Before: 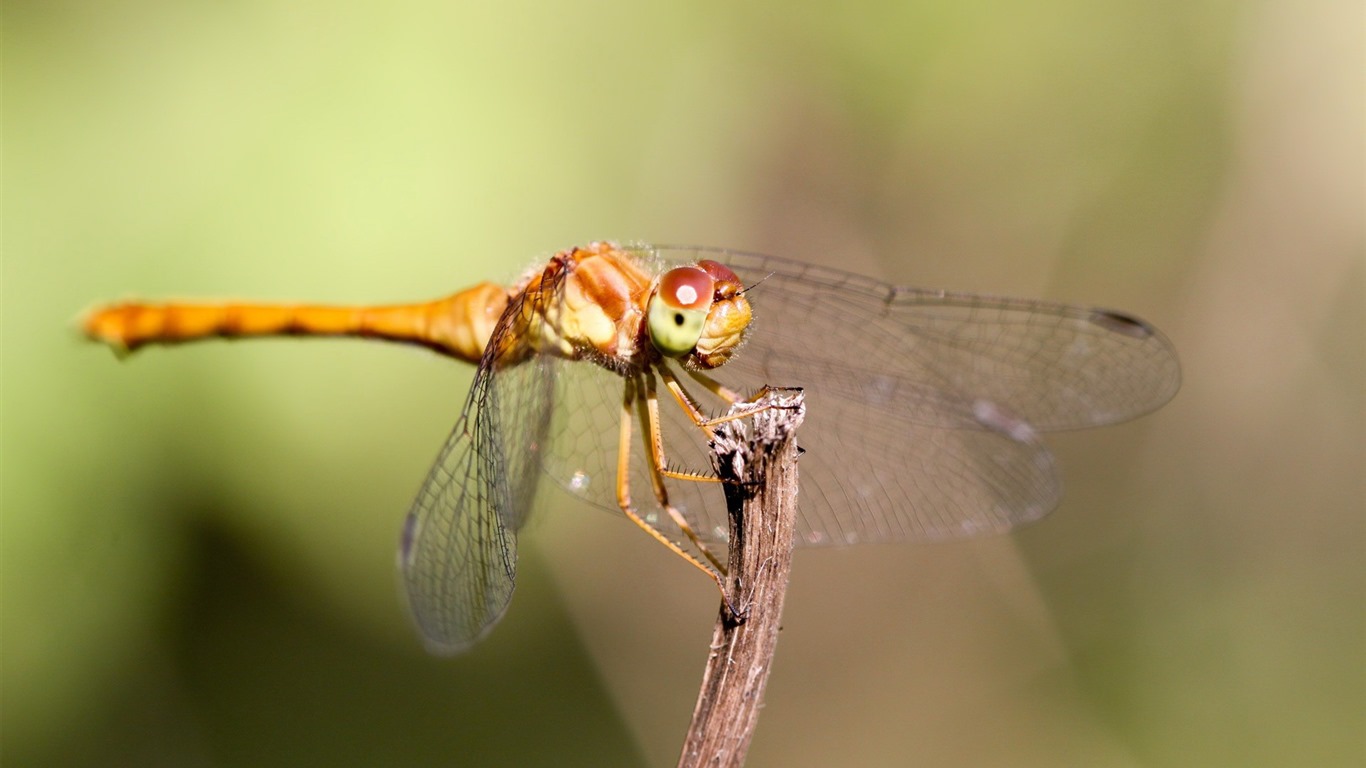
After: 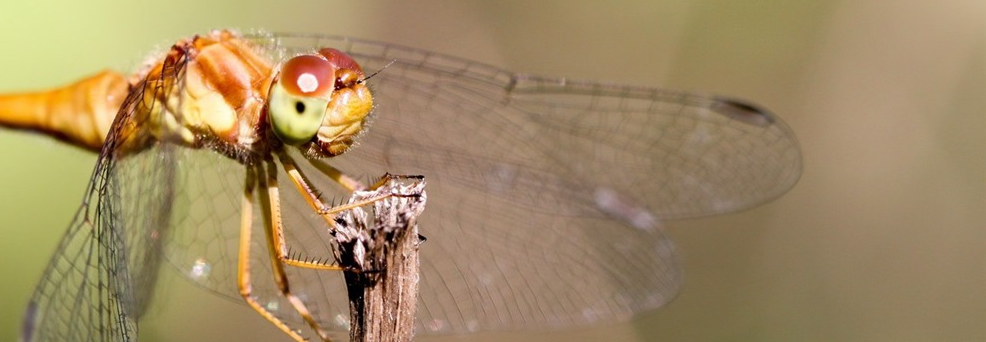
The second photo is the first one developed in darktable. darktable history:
crop and rotate: left 27.814%, top 27.606%, bottom 27.848%
